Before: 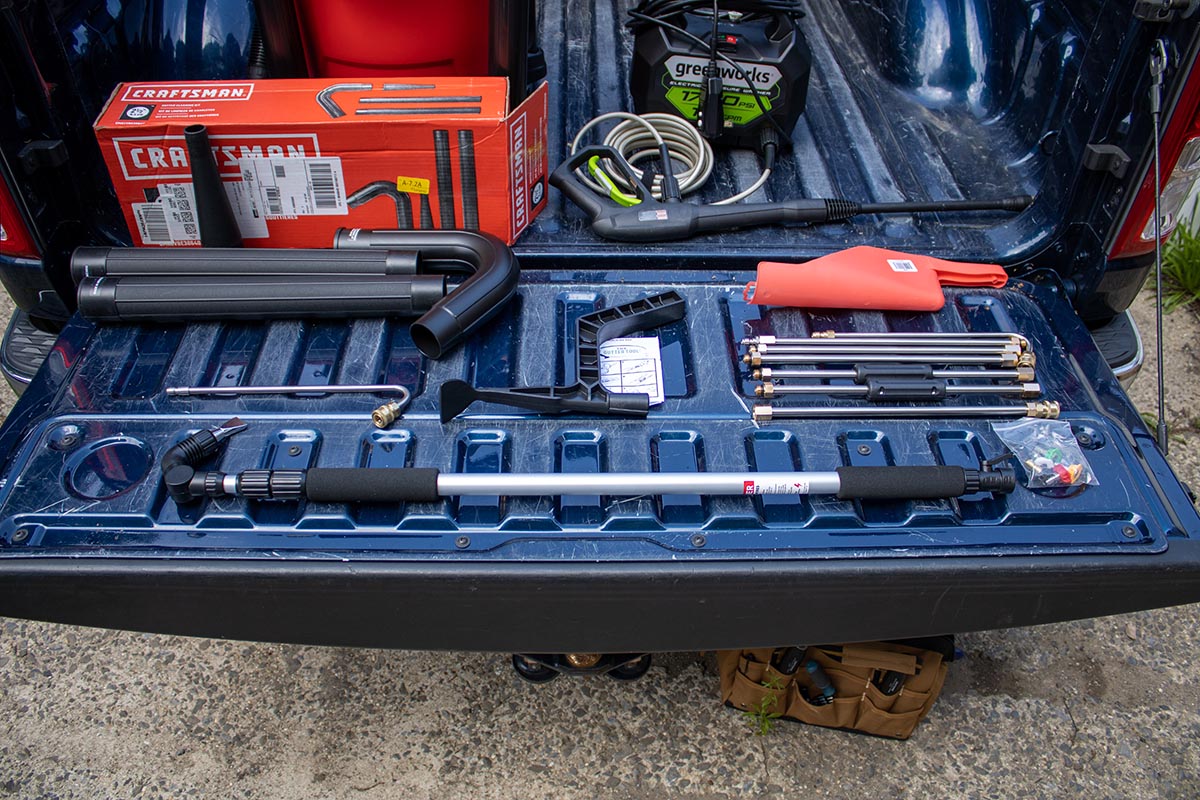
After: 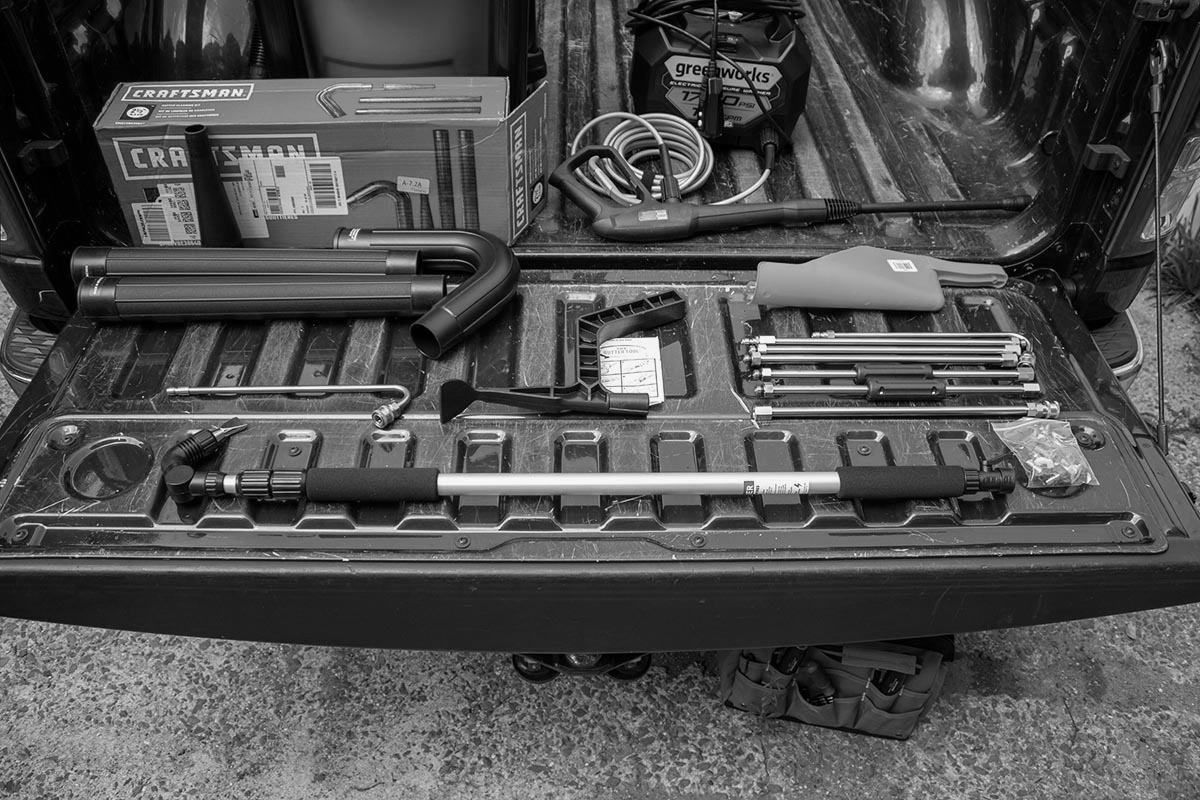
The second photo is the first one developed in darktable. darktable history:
color calibration: output gray [0.21, 0.42, 0.37, 0], illuminant same as pipeline (D50), adaptation XYZ, x 0.345, y 0.357, temperature 5011.34 K
